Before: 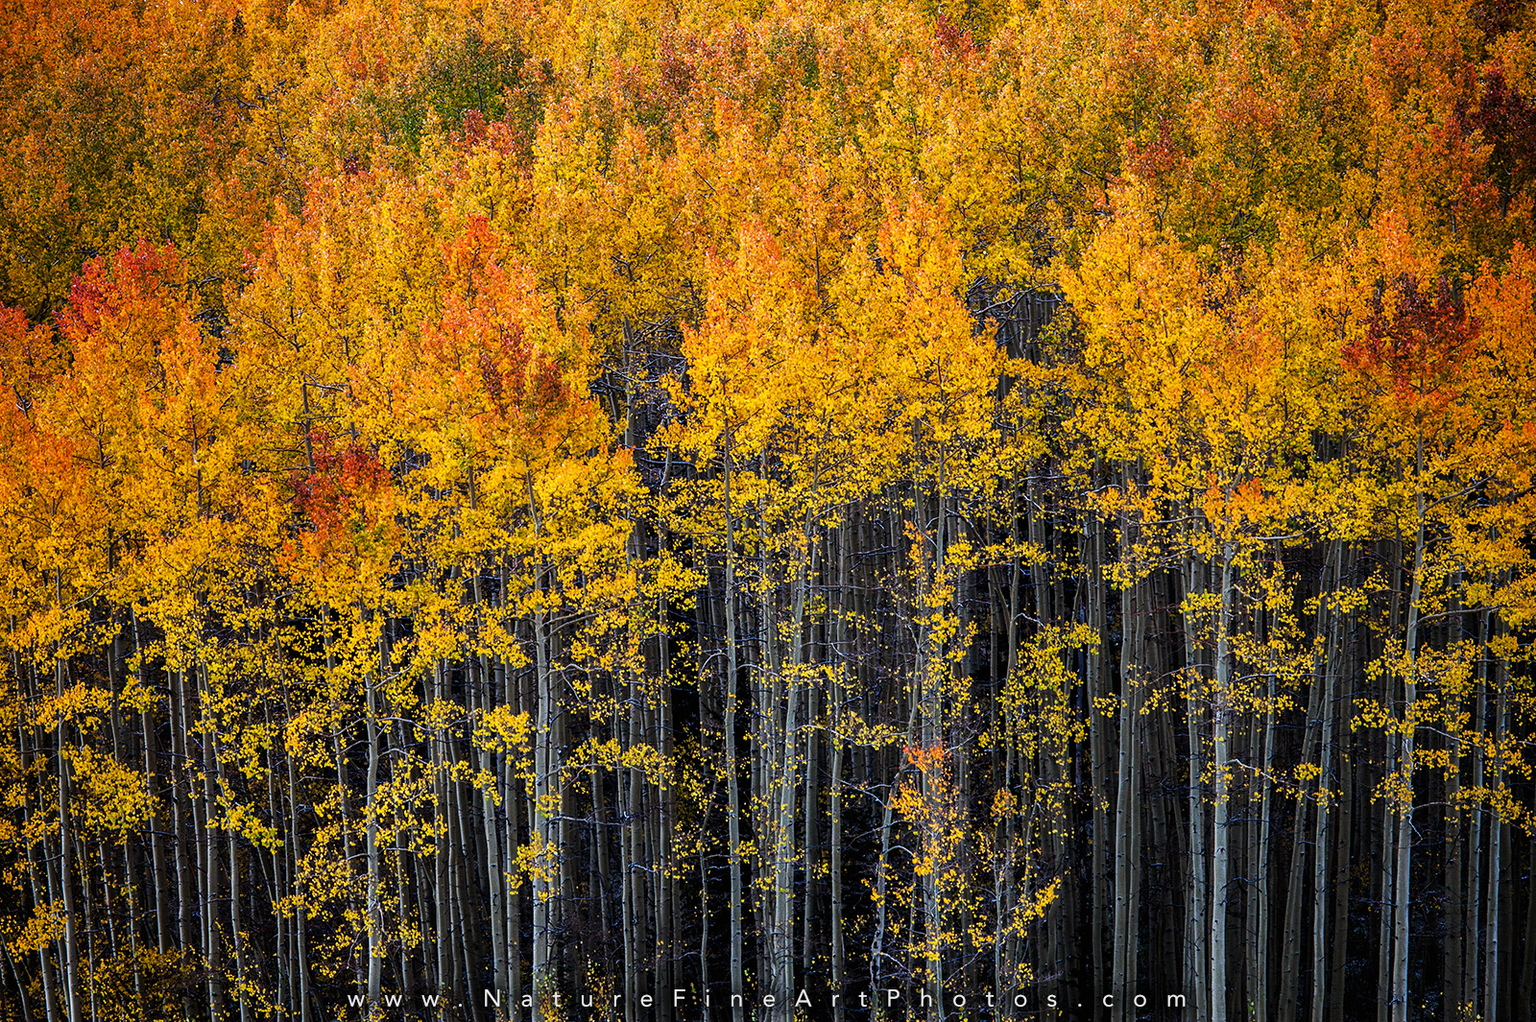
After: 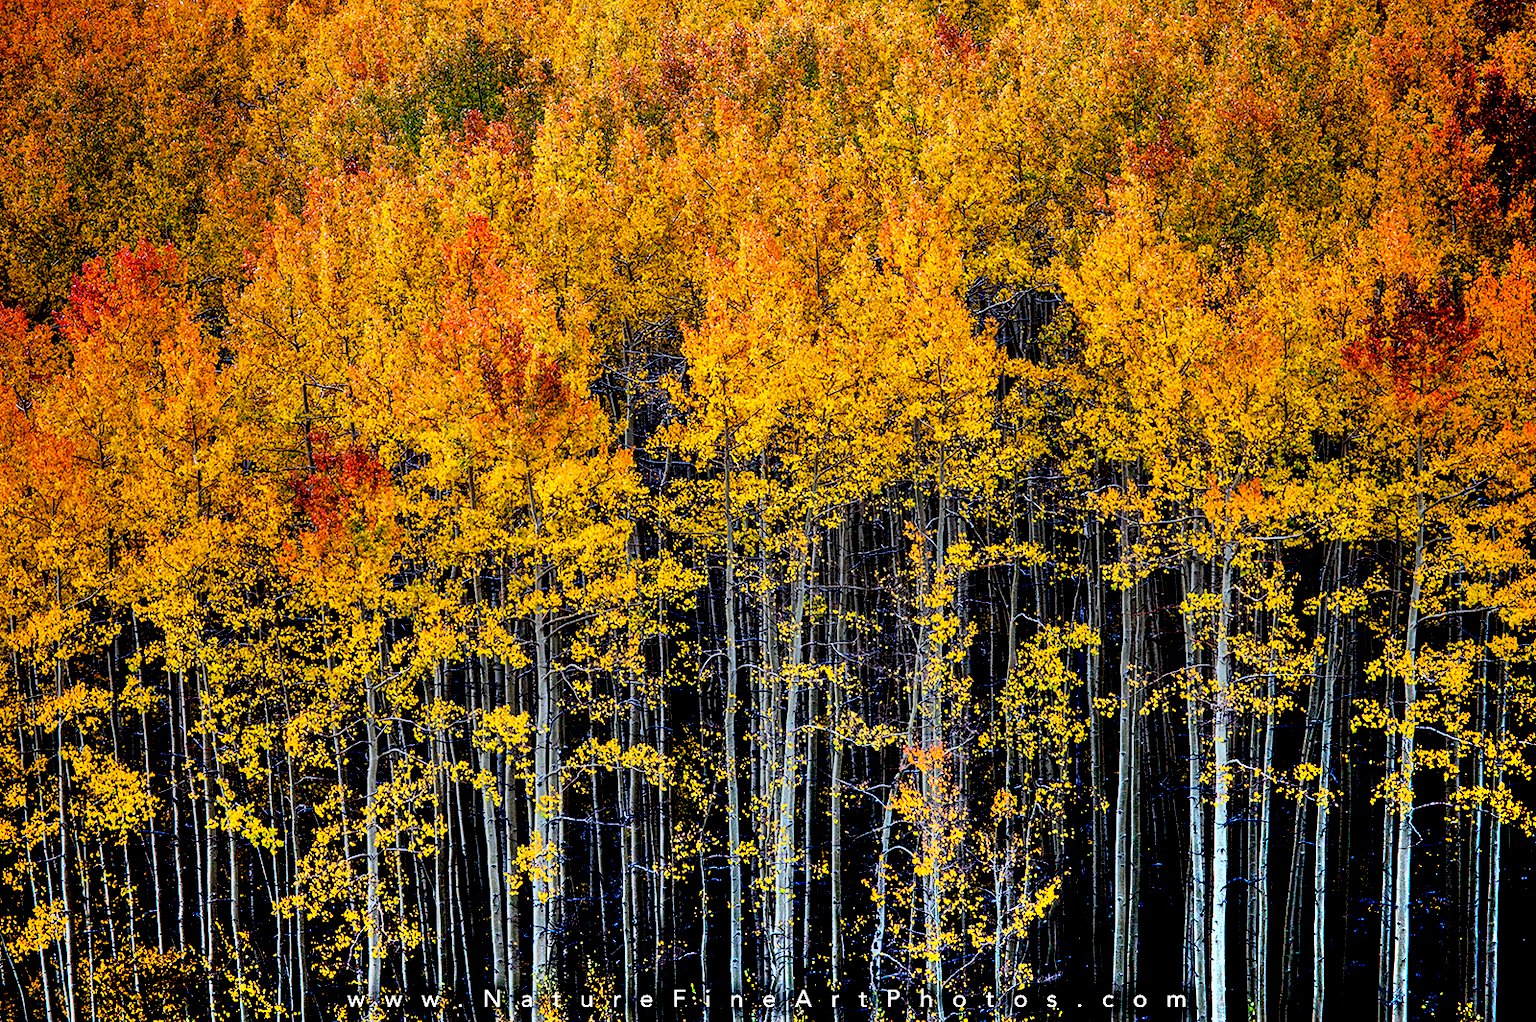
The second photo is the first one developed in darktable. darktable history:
exposure: black level correction 0.024, exposure 0.181 EV, compensate exposure bias true, compensate highlight preservation false
shadows and highlights: low approximation 0.01, soften with gaussian
